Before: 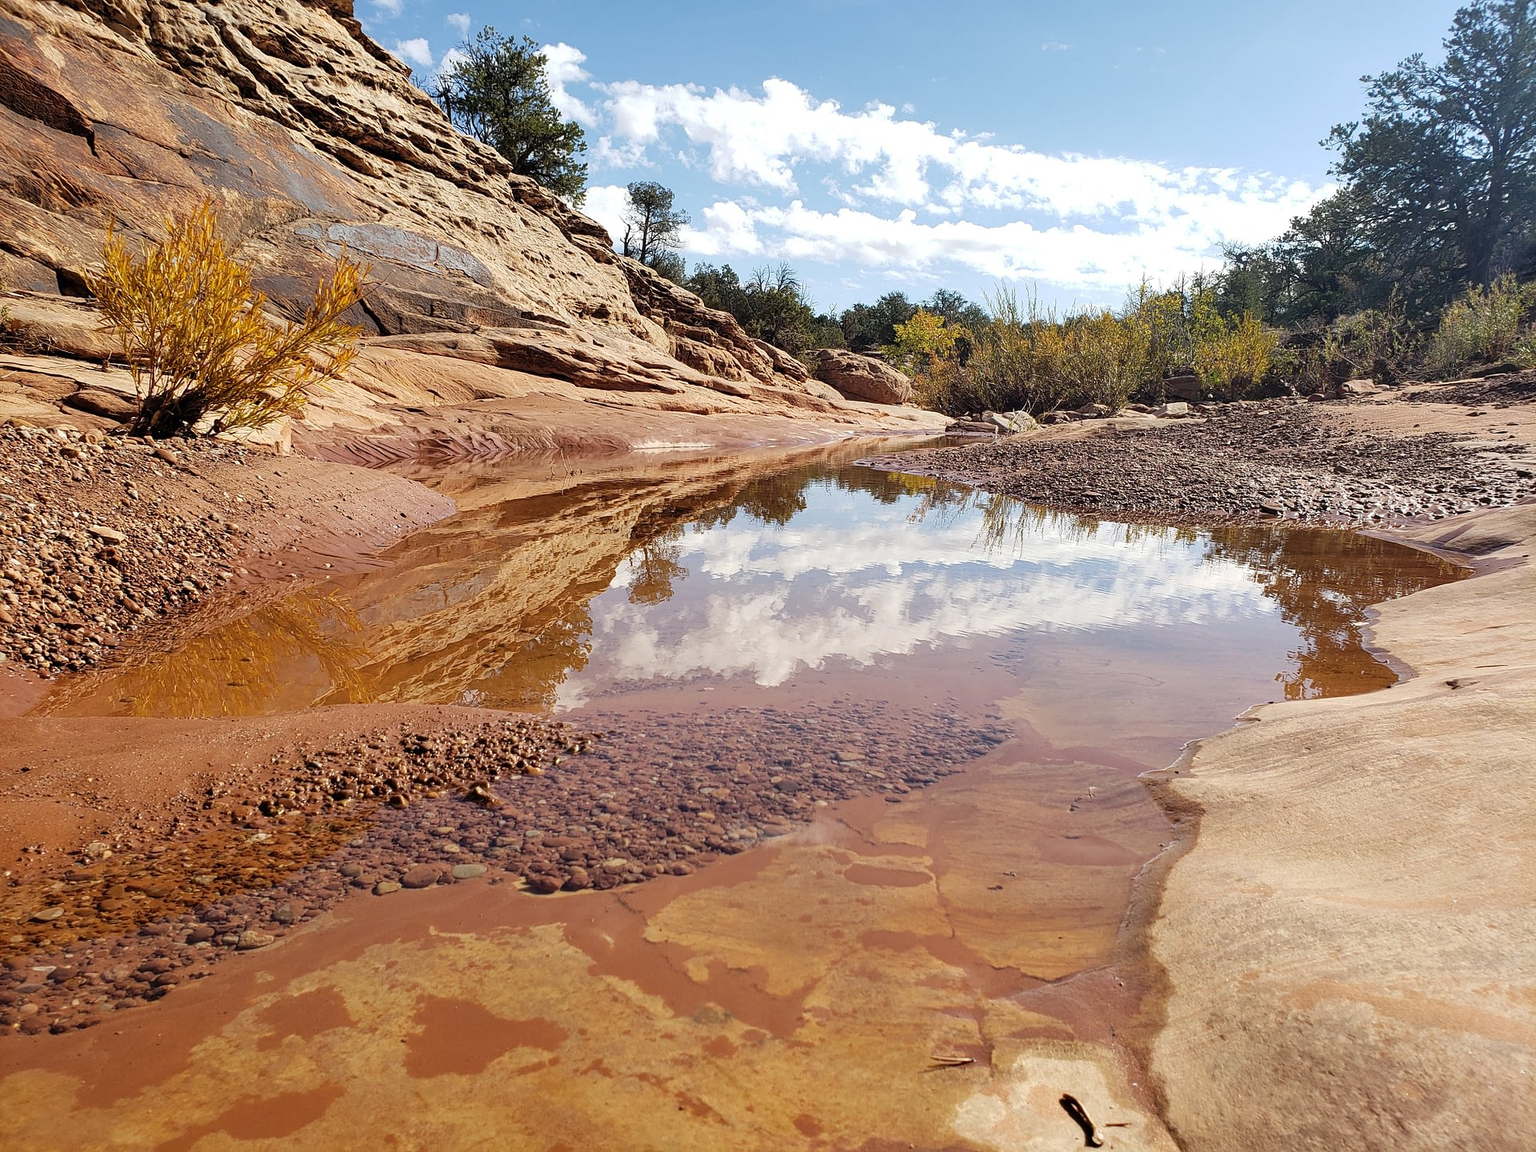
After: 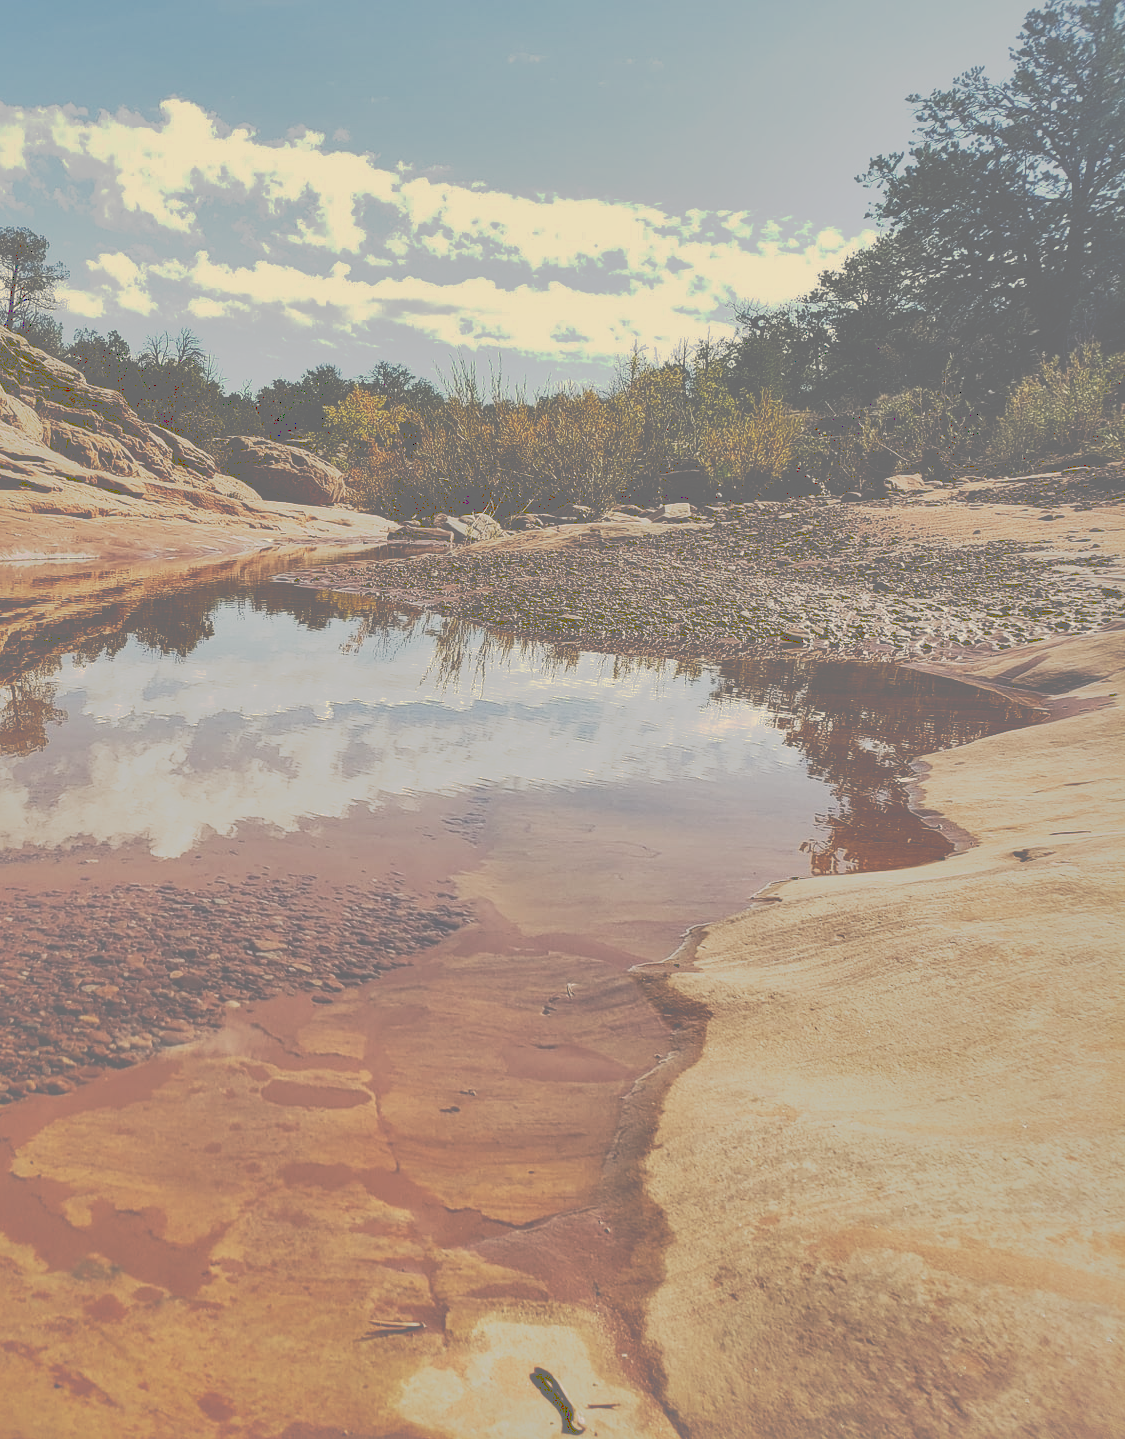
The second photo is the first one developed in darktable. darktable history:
tone curve: curves: ch0 [(0, 0) (0.003, 0.449) (0.011, 0.449) (0.025, 0.449) (0.044, 0.45) (0.069, 0.453) (0.1, 0.453) (0.136, 0.455) (0.177, 0.458) (0.224, 0.462) (0.277, 0.47) (0.335, 0.491) (0.399, 0.522) (0.468, 0.561) (0.543, 0.619) (0.623, 0.69) (0.709, 0.756) (0.801, 0.802) (0.898, 0.825) (1, 1)], preserve colors none
shadows and highlights: on, module defaults
exposure: exposure -0.157 EV, compensate highlight preservation false
white balance: red 1.029, blue 0.92
crop: left 41.402%
